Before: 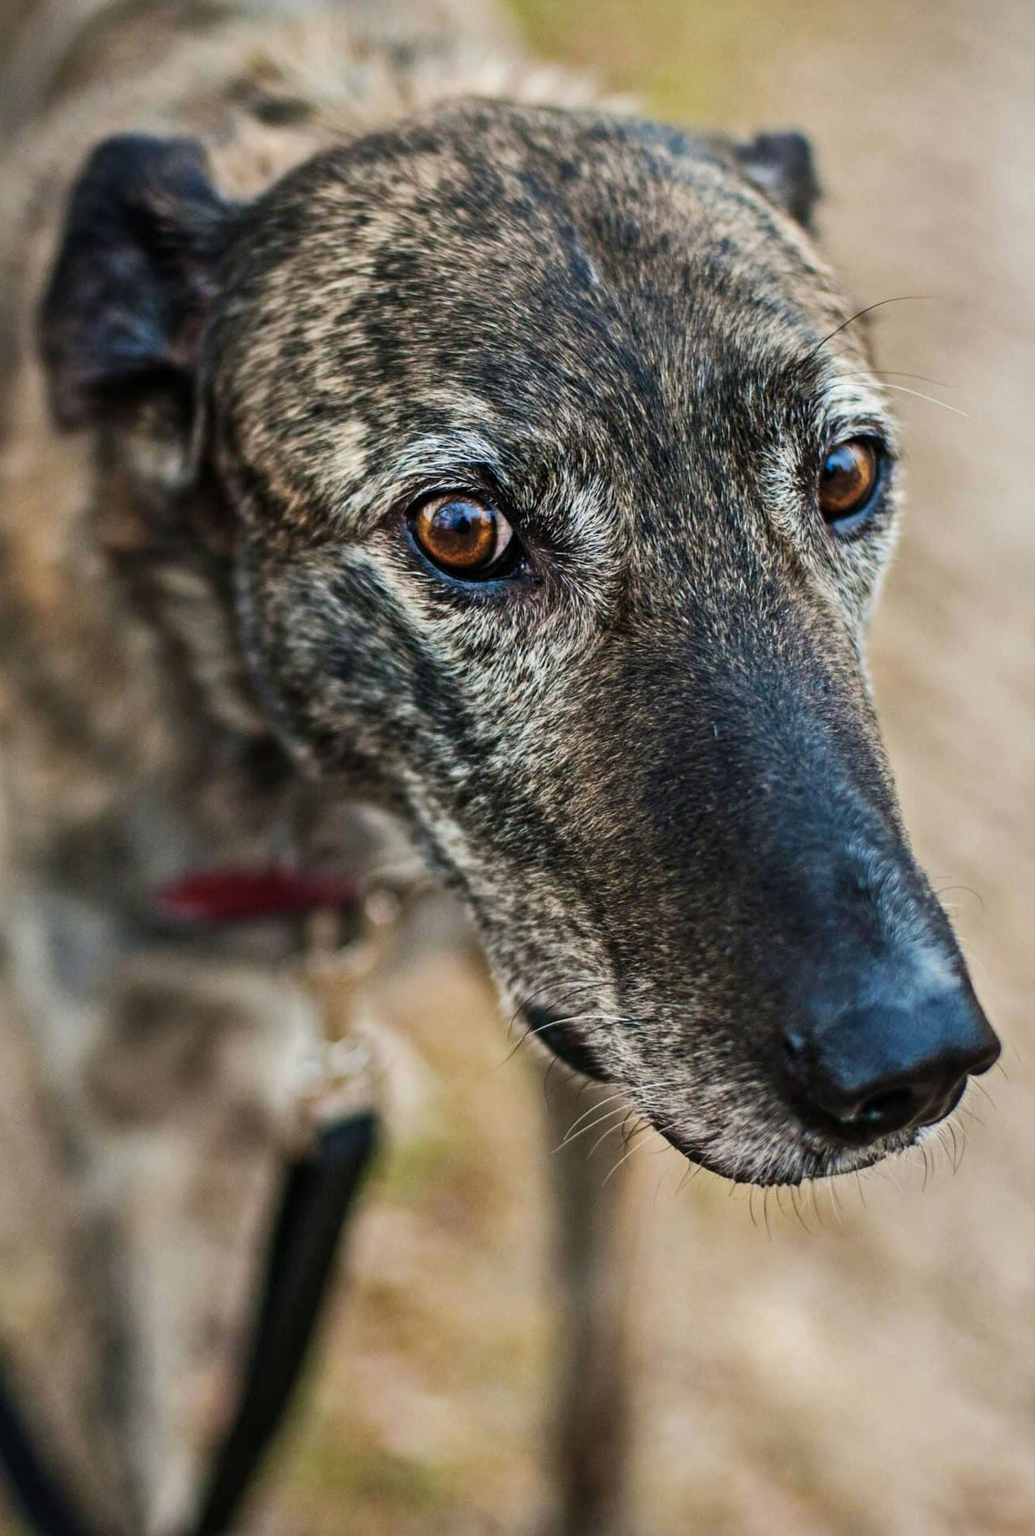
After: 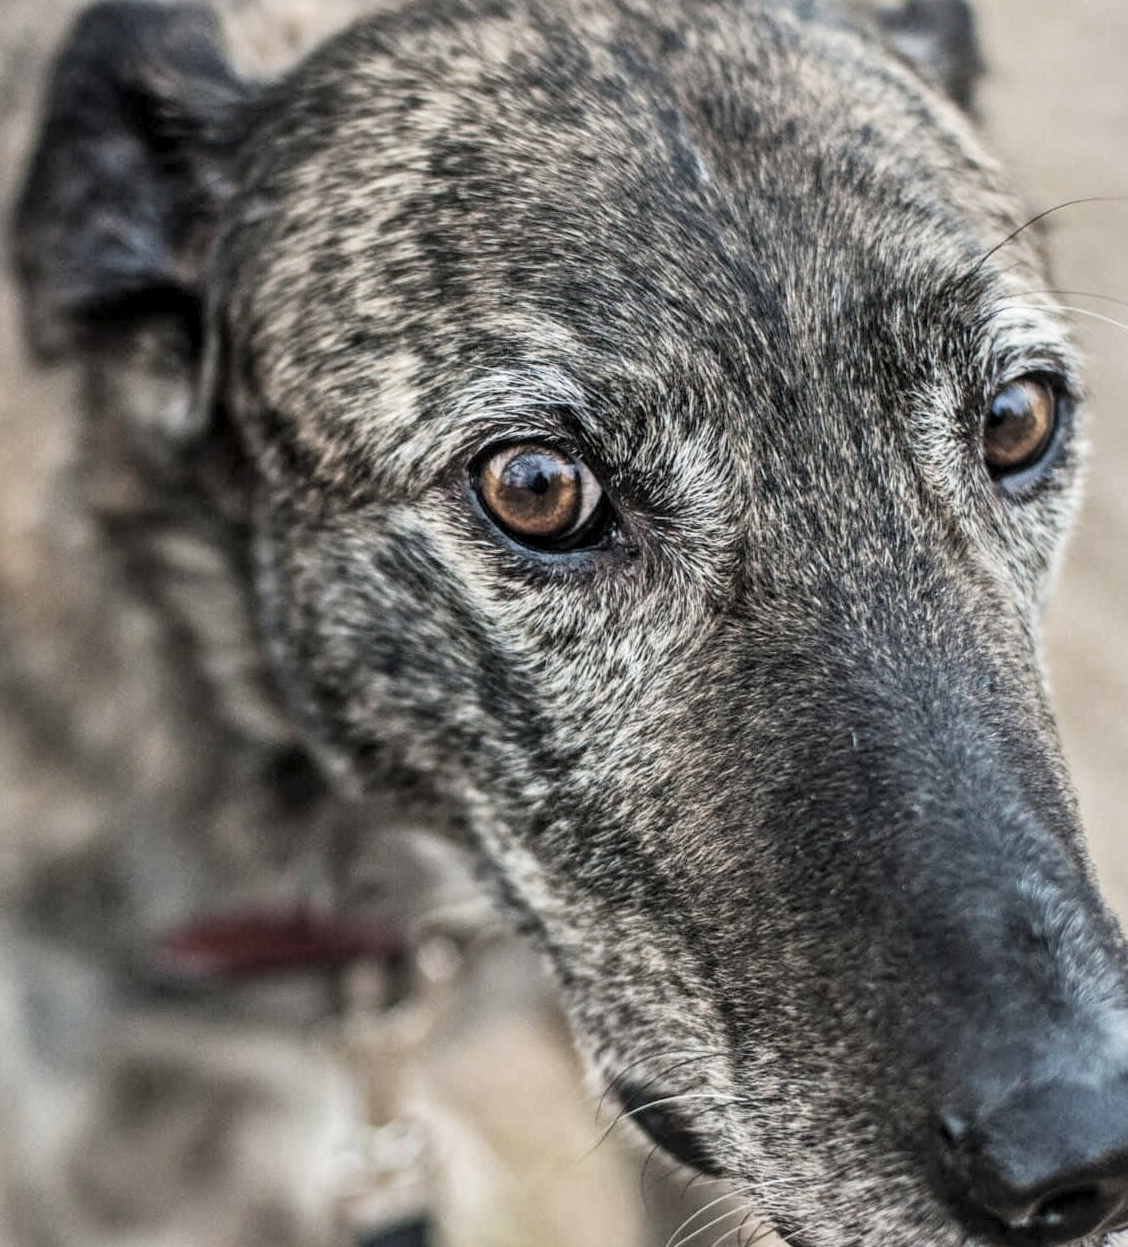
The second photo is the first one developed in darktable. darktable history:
local contrast: on, module defaults
contrast brightness saturation: brightness 0.183, saturation -0.487
crop: left 2.979%, top 9.003%, right 9.629%, bottom 25.879%
